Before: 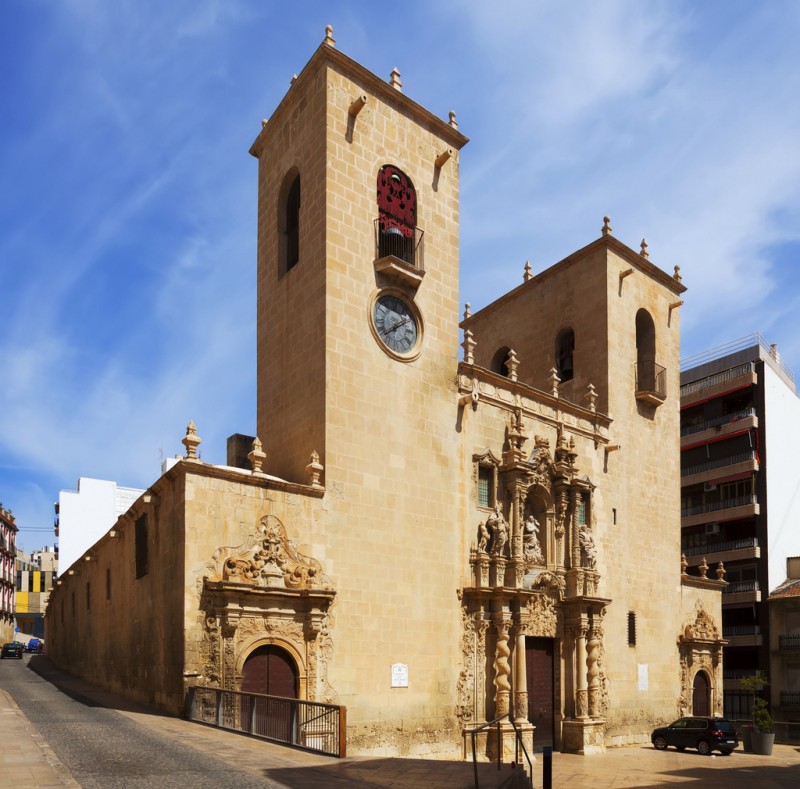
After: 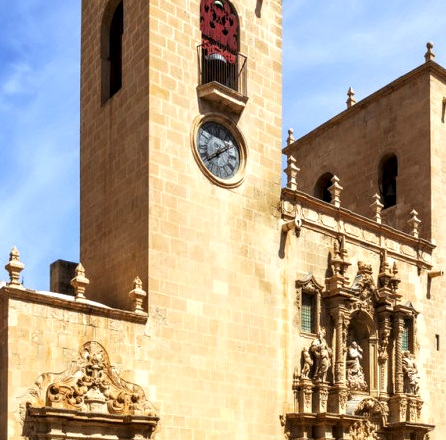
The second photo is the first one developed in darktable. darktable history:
local contrast: detail 150%
crop and rotate: left 22.13%, top 22.054%, right 22.026%, bottom 22.102%
exposure: black level correction 0.001, exposure 0.5 EV, compensate exposure bias true, compensate highlight preservation false
